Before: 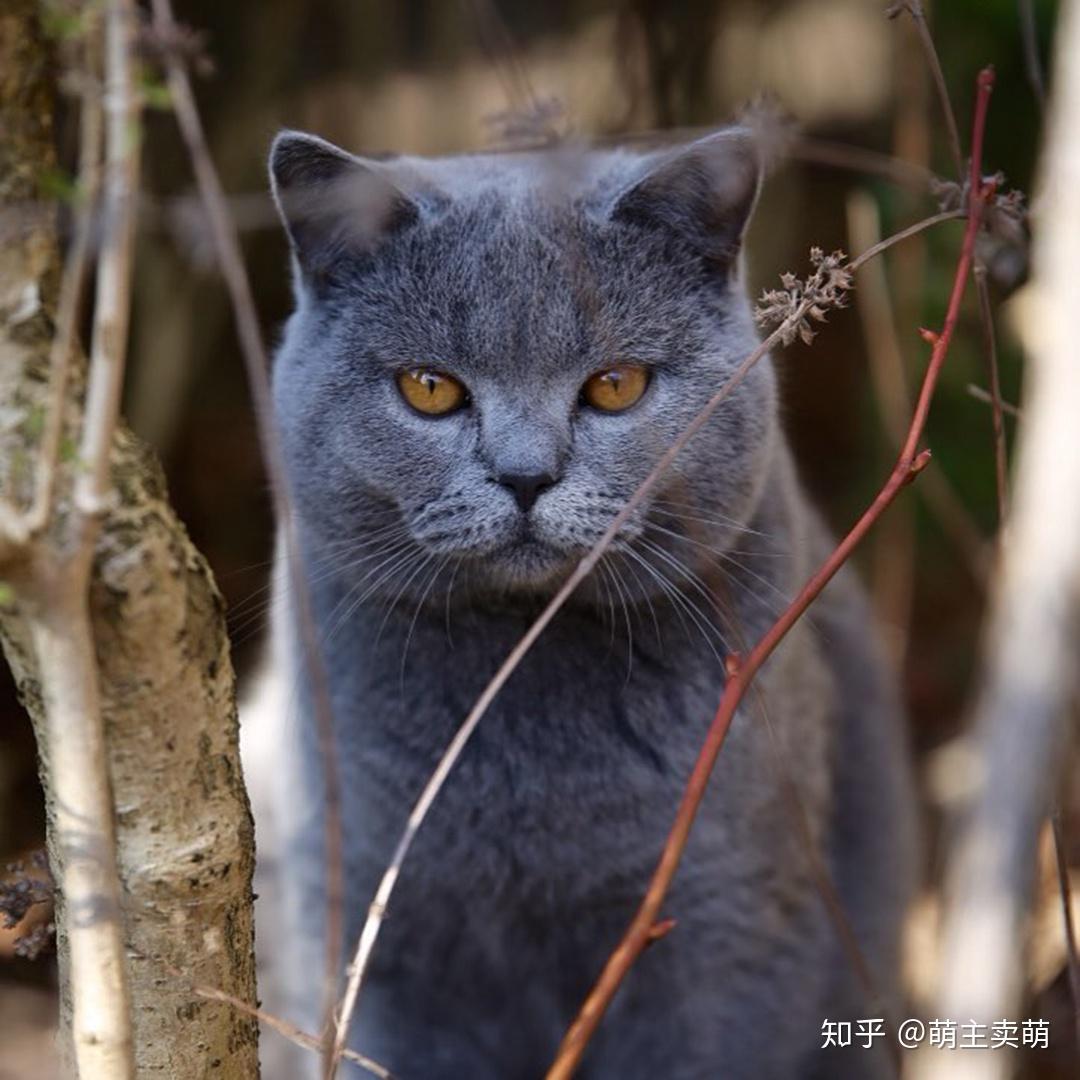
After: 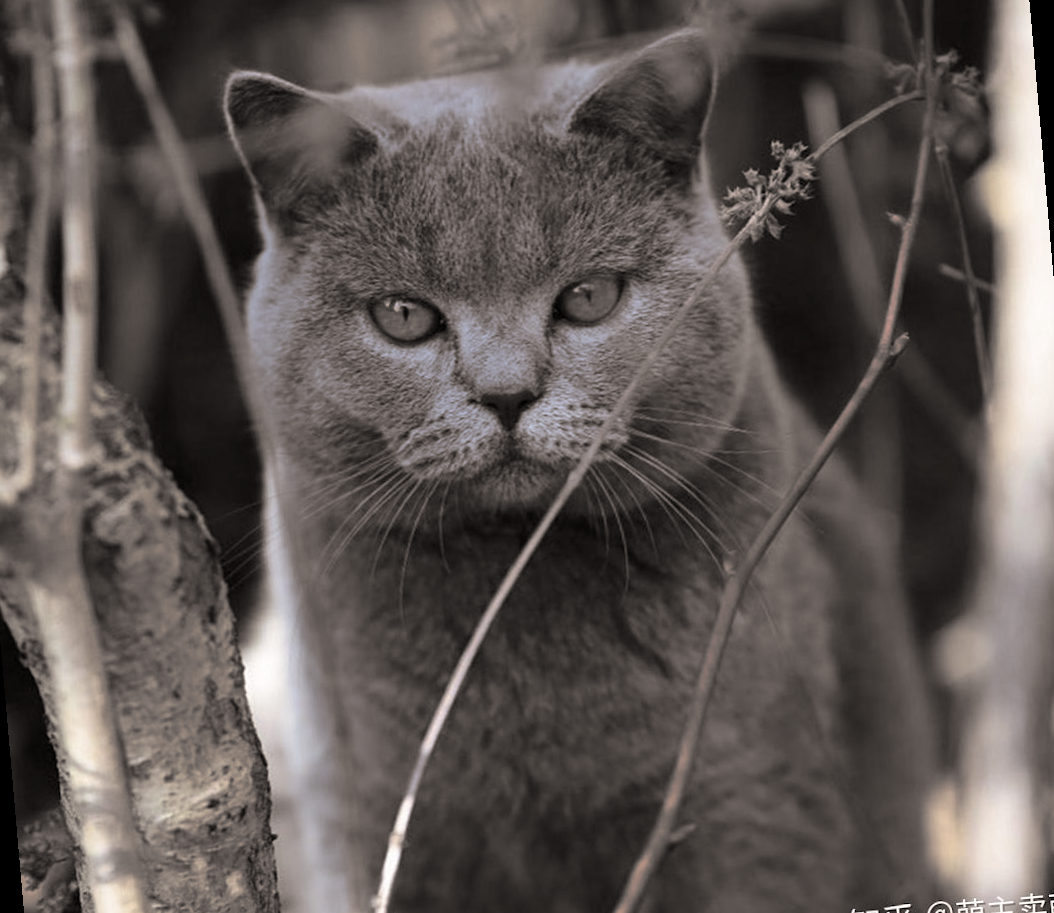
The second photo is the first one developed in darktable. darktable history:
white balance: emerald 1
split-toning: shadows › hue 26°, shadows › saturation 0.09, highlights › hue 40°, highlights › saturation 0.18, balance -63, compress 0%
rotate and perspective: rotation -5°, crop left 0.05, crop right 0.952, crop top 0.11, crop bottom 0.89
